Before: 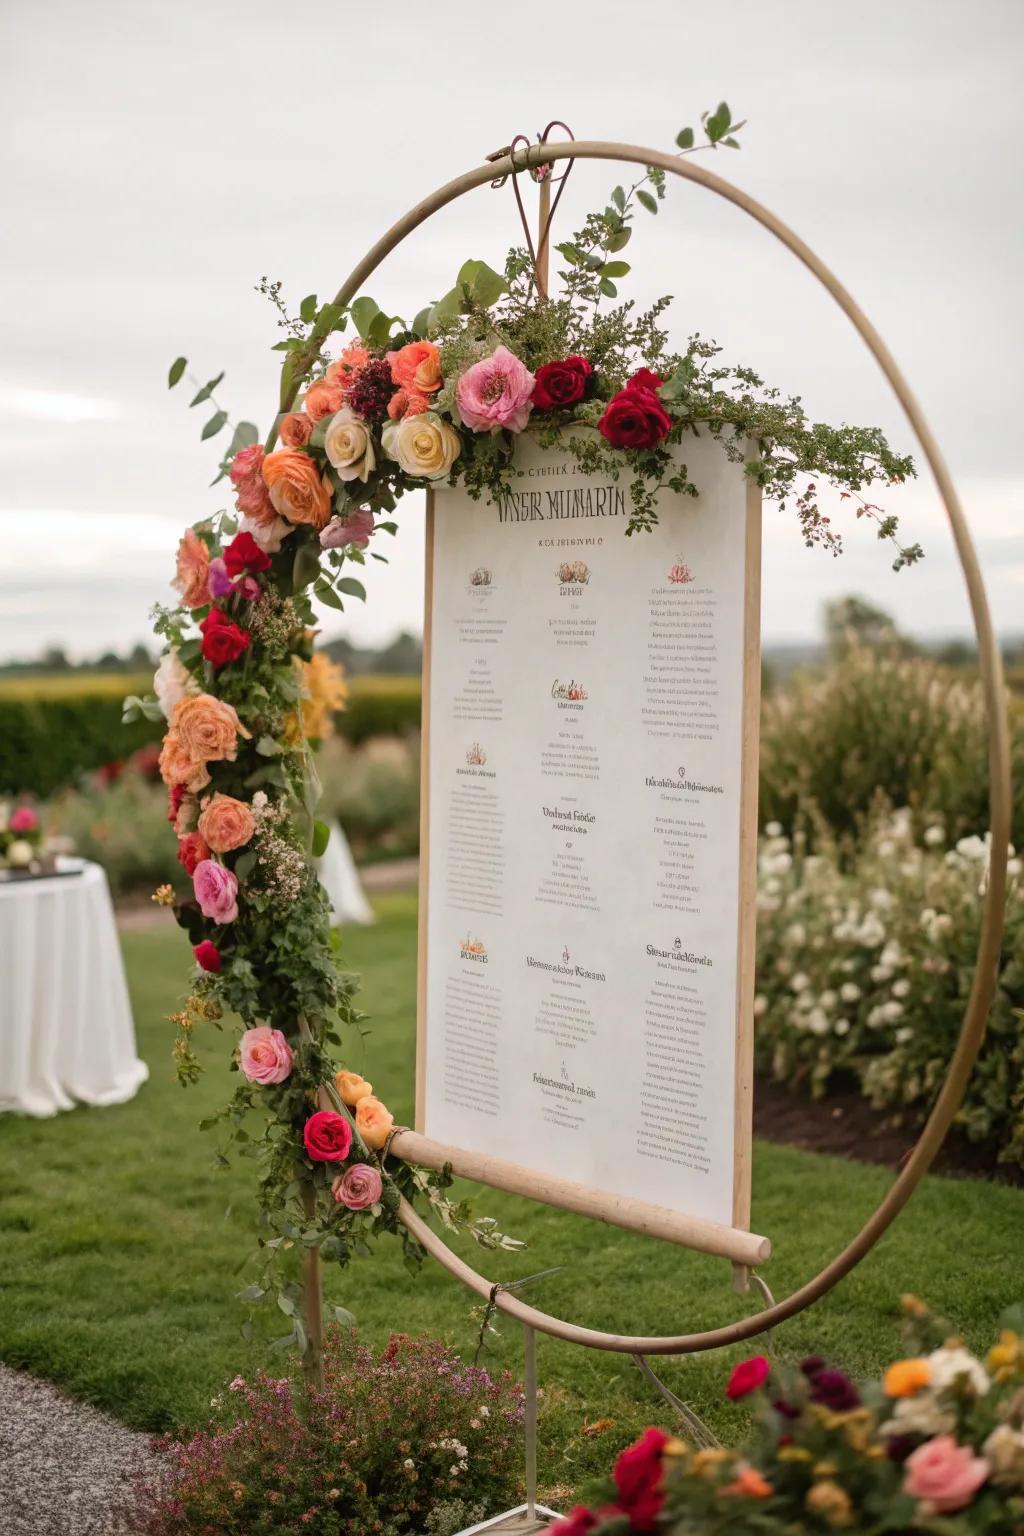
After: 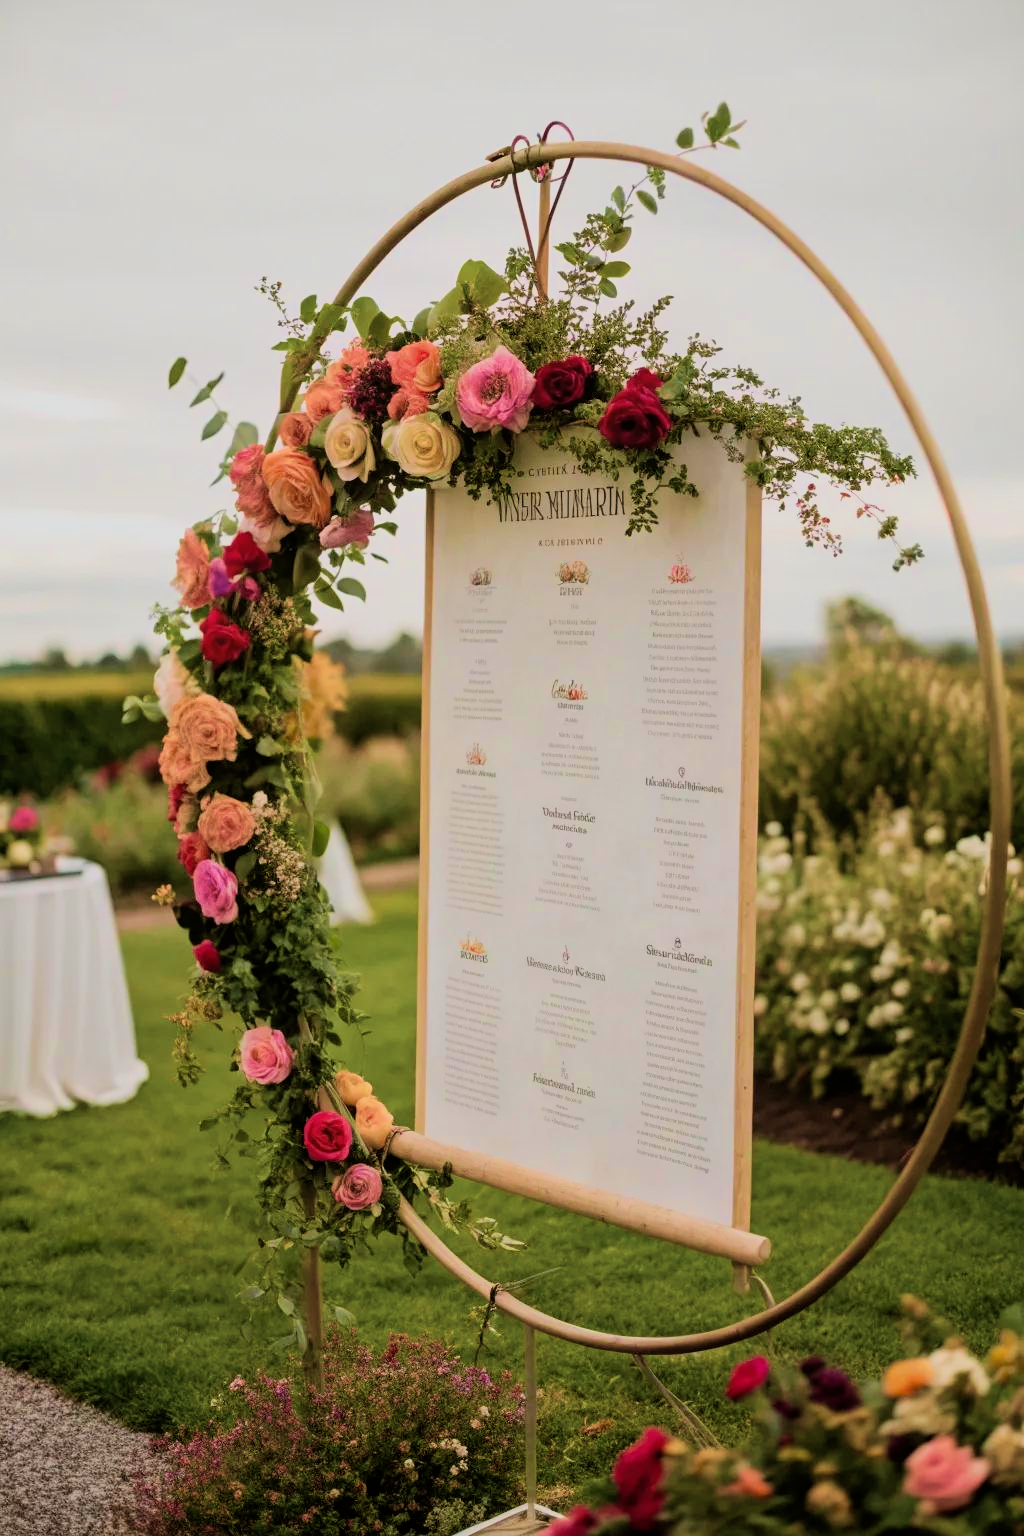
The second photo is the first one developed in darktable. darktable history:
velvia: strength 75%
filmic rgb: black relative exposure -7.65 EV, white relative exposure 3.99 EV, hardness 4.01, contrast 1.094, highlights saturation mix -29.44%, iterations of high-quality reconstruction 0
